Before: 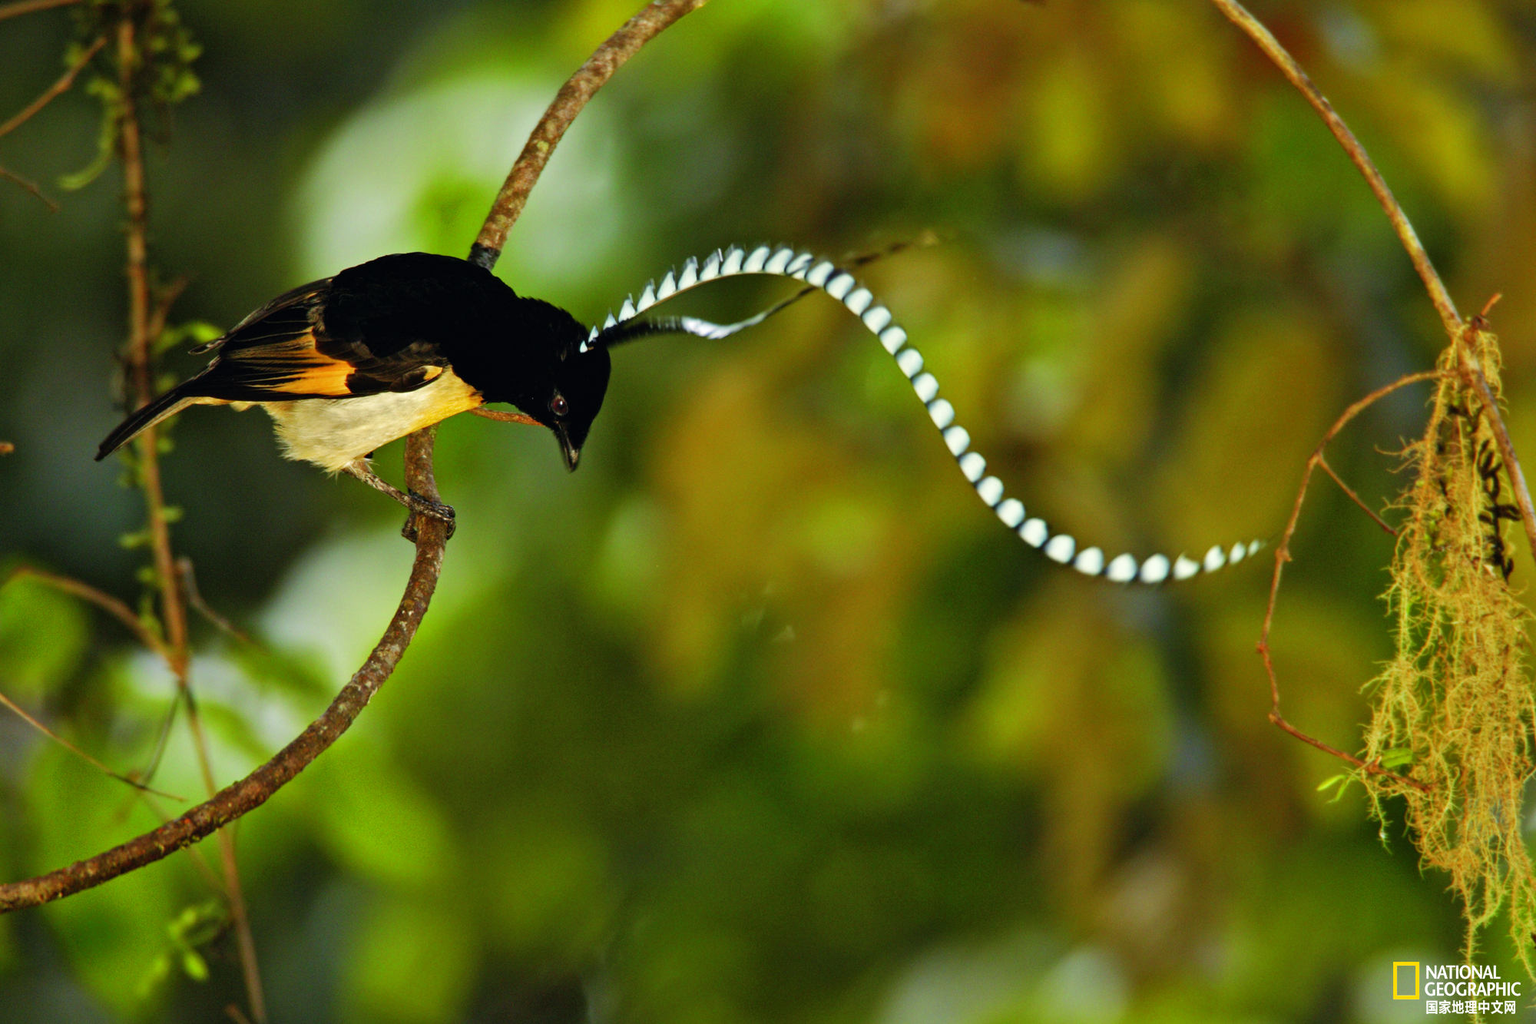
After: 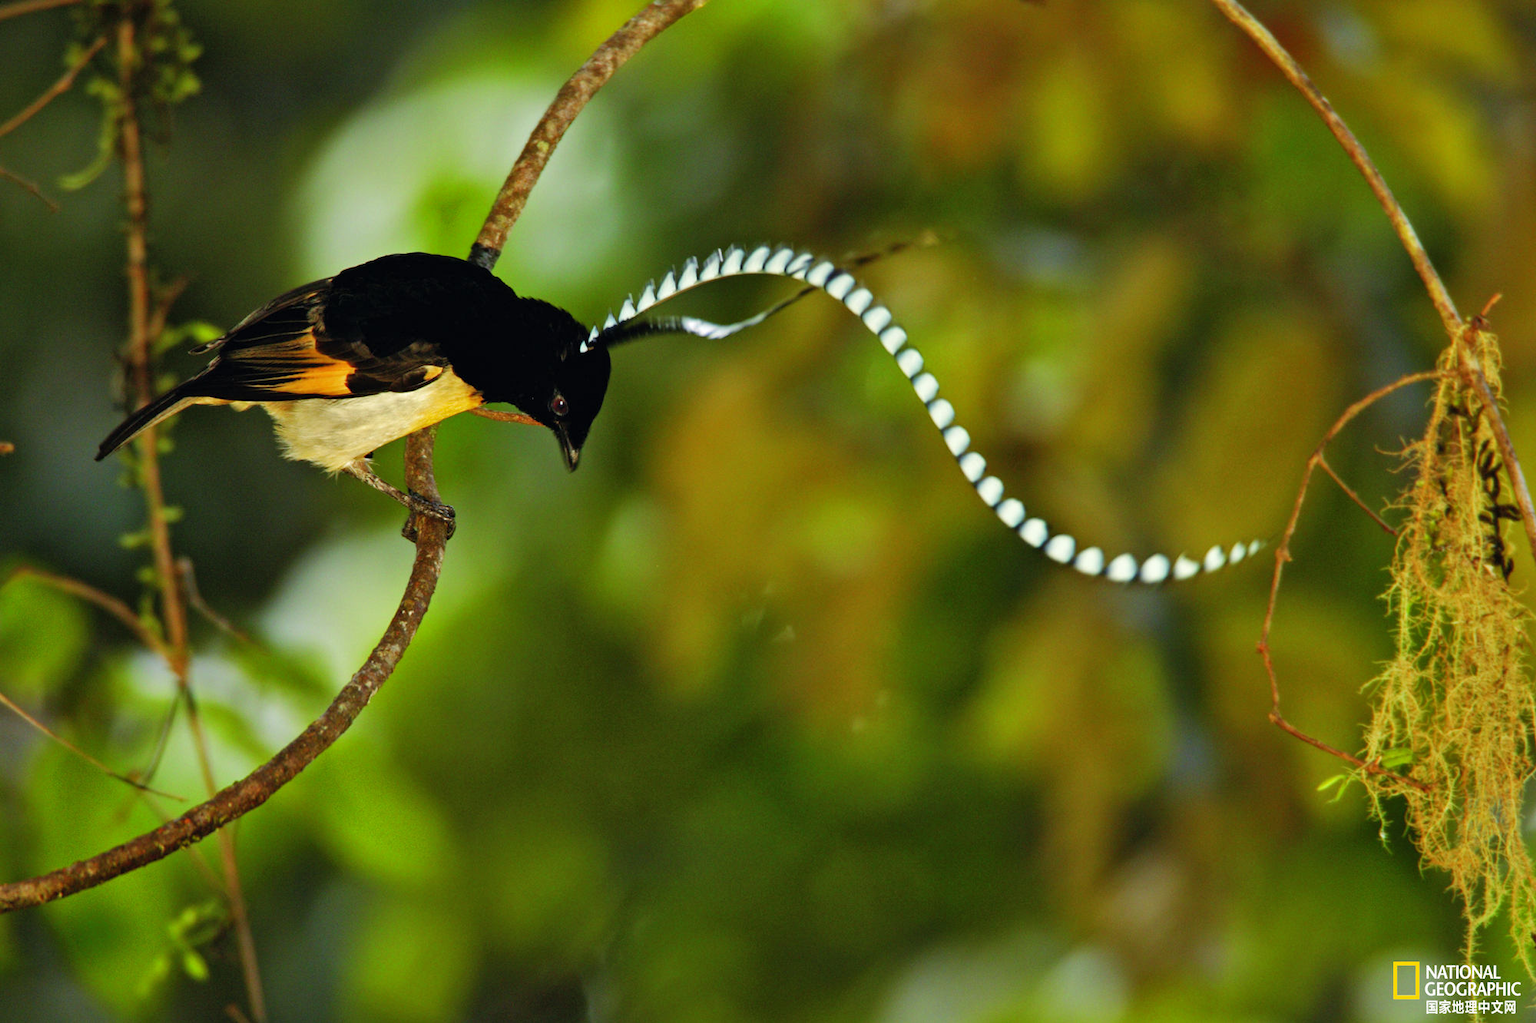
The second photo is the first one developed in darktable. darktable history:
shadows and highlights: shadows 25.69, highlights -24.28, highlights color adjustment 49.86%
